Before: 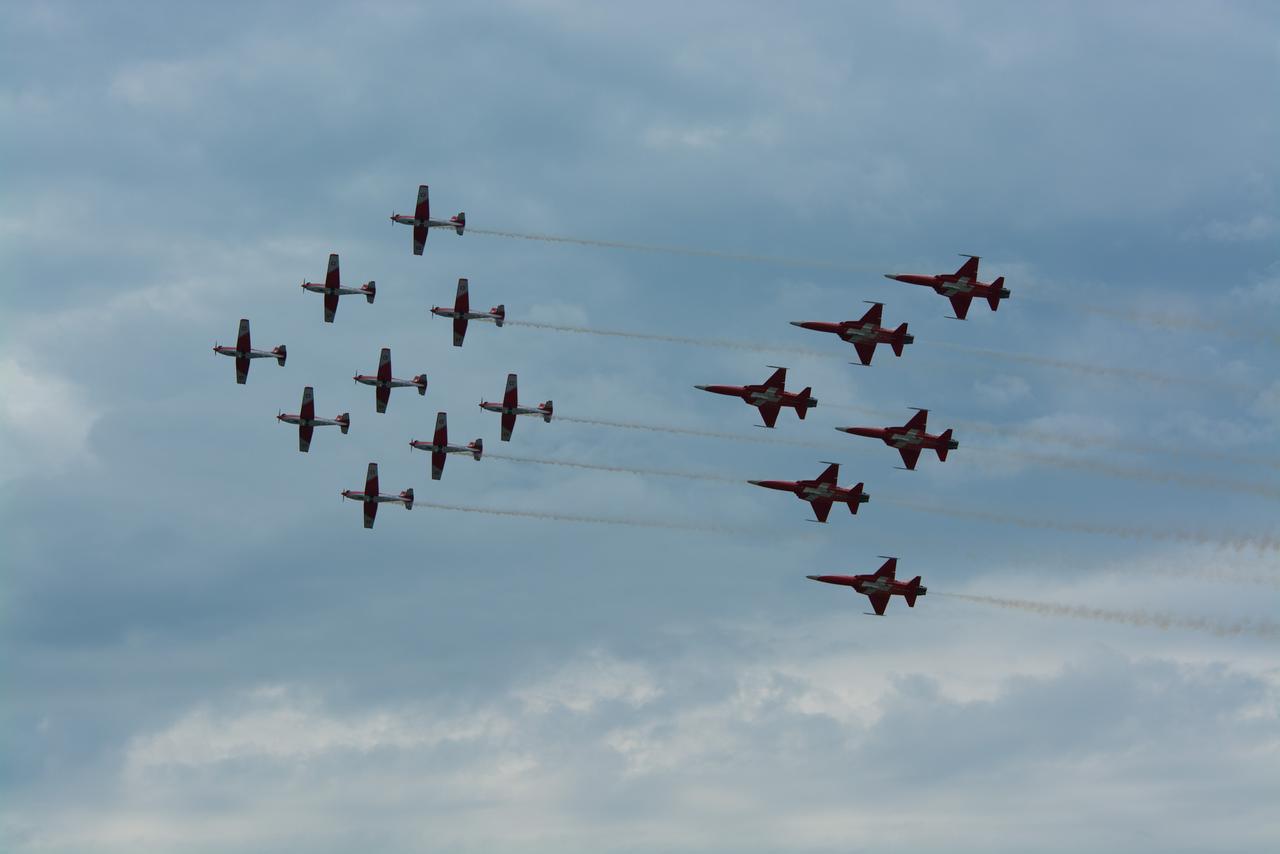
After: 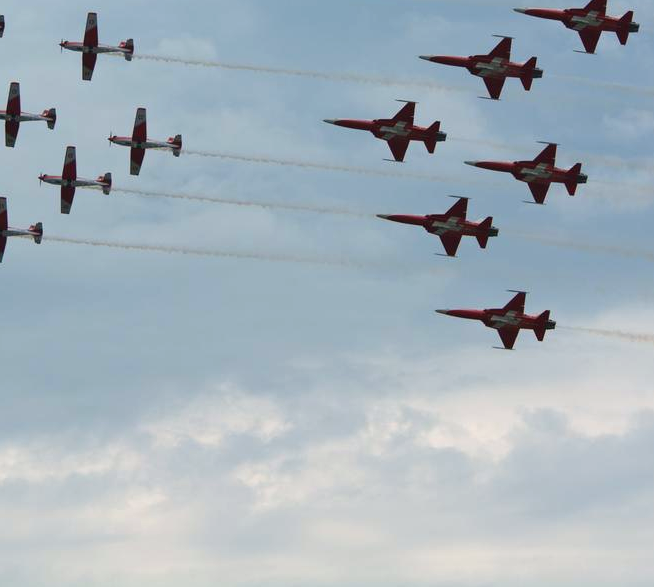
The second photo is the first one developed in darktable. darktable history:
crop and rotate: left 29.059%, top 31.154%, right 19.842%
color correction: highlights a* 3.75, highlights b* 5.15
exposure: black level correction -0.002, exposure 0.534 EV, compensate highlight preservation false
